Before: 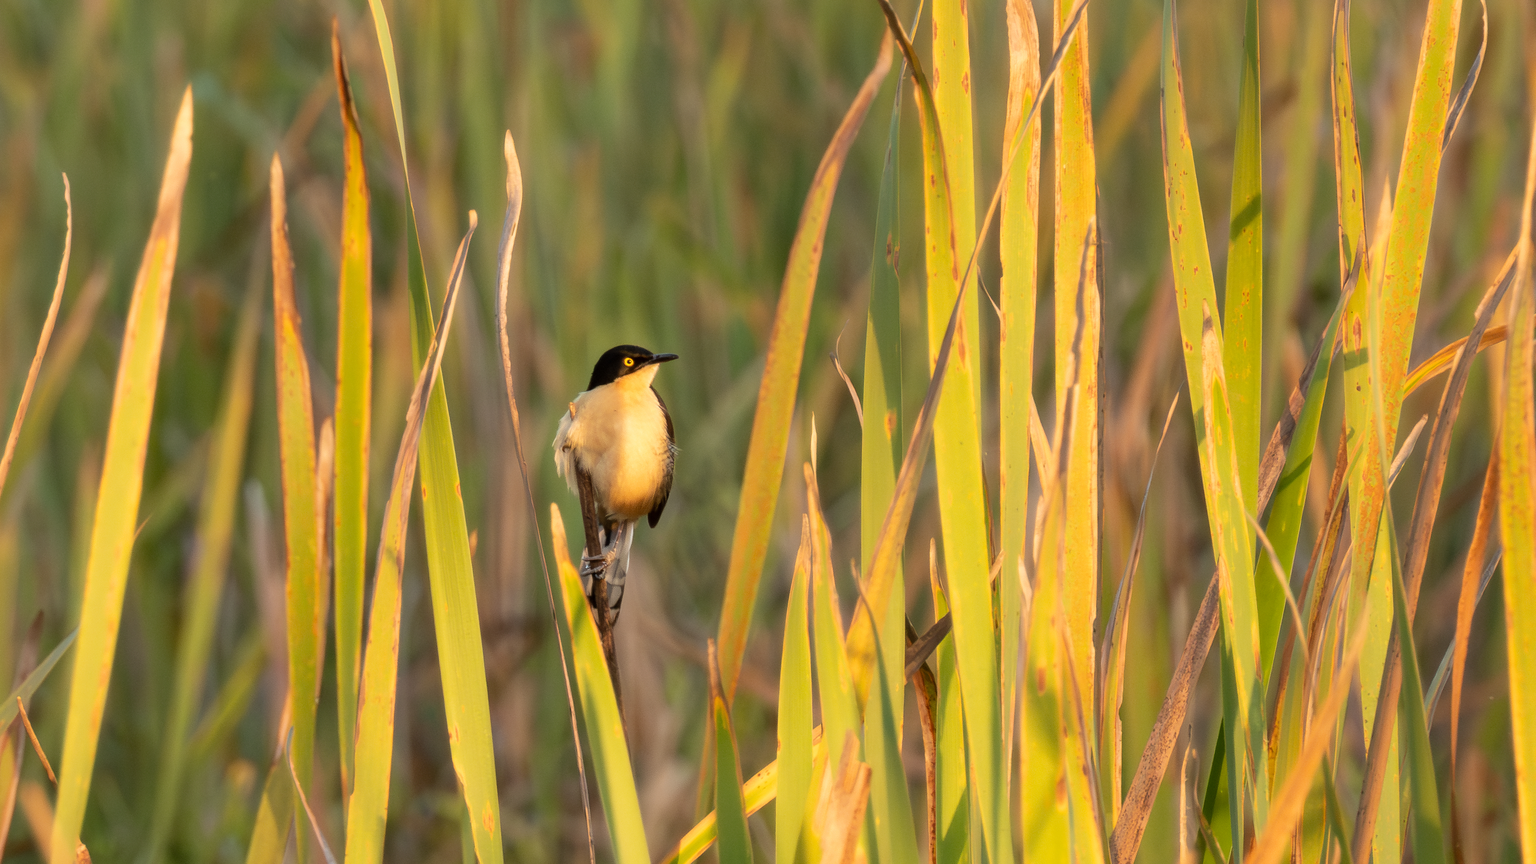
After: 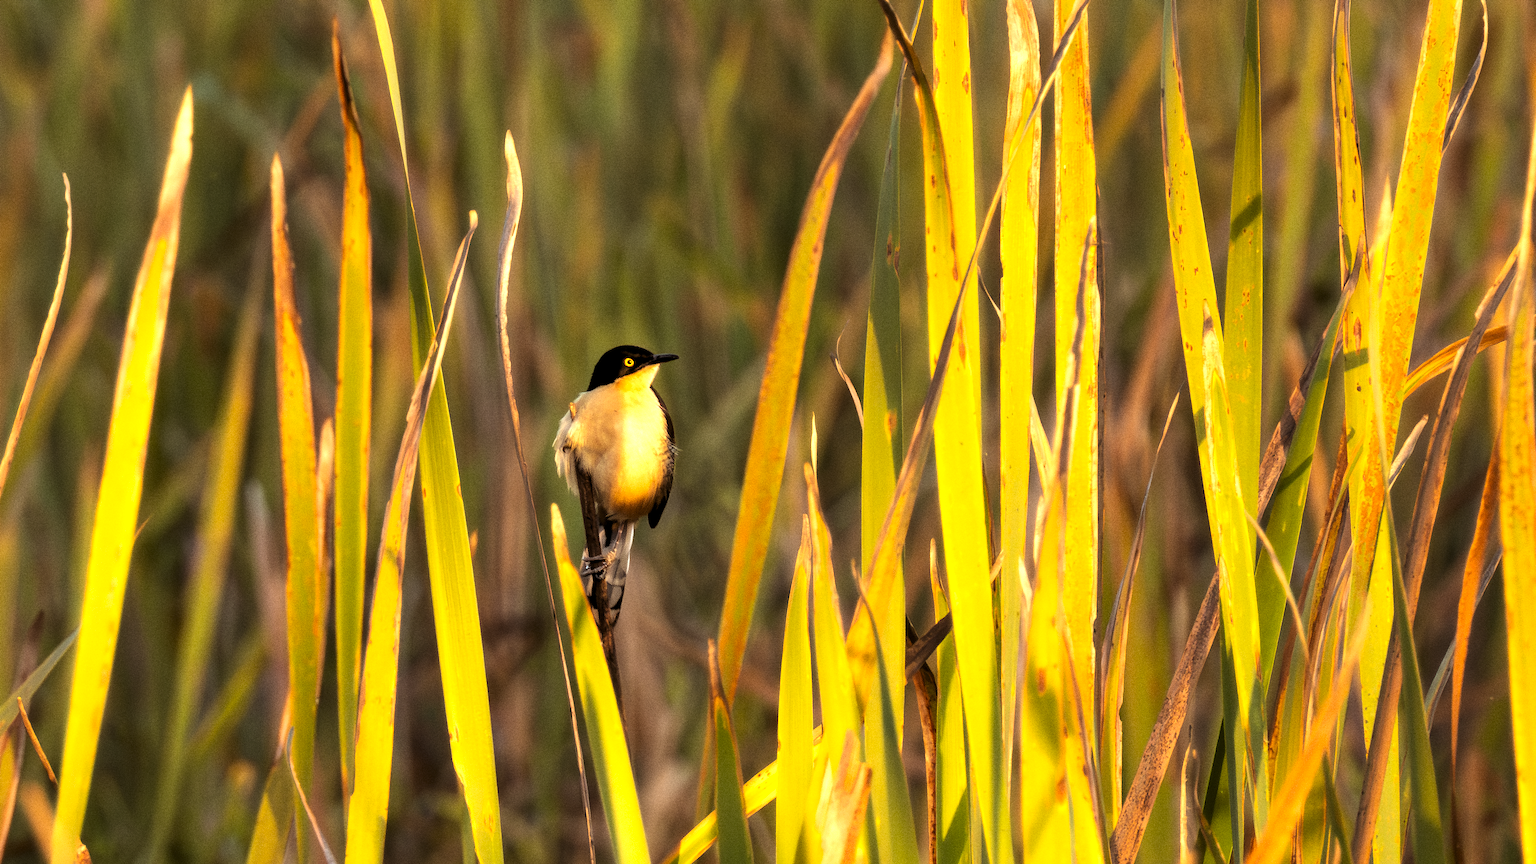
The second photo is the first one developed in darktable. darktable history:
vibrance: on, module defaults
levels: levels [0.101, 0.578, 0.953]
rgb levels: mode RGB, independent channels, levels [[0, 0.5, 1], [0, 0.521, 1], [0, 0.536, 1]]
exposure: black level correction 0.001, exposure 0.5 EV, compensate exposure bias true, compensate highlight preservation false
grain: coarseness 0.09 ISO, strength 40%
